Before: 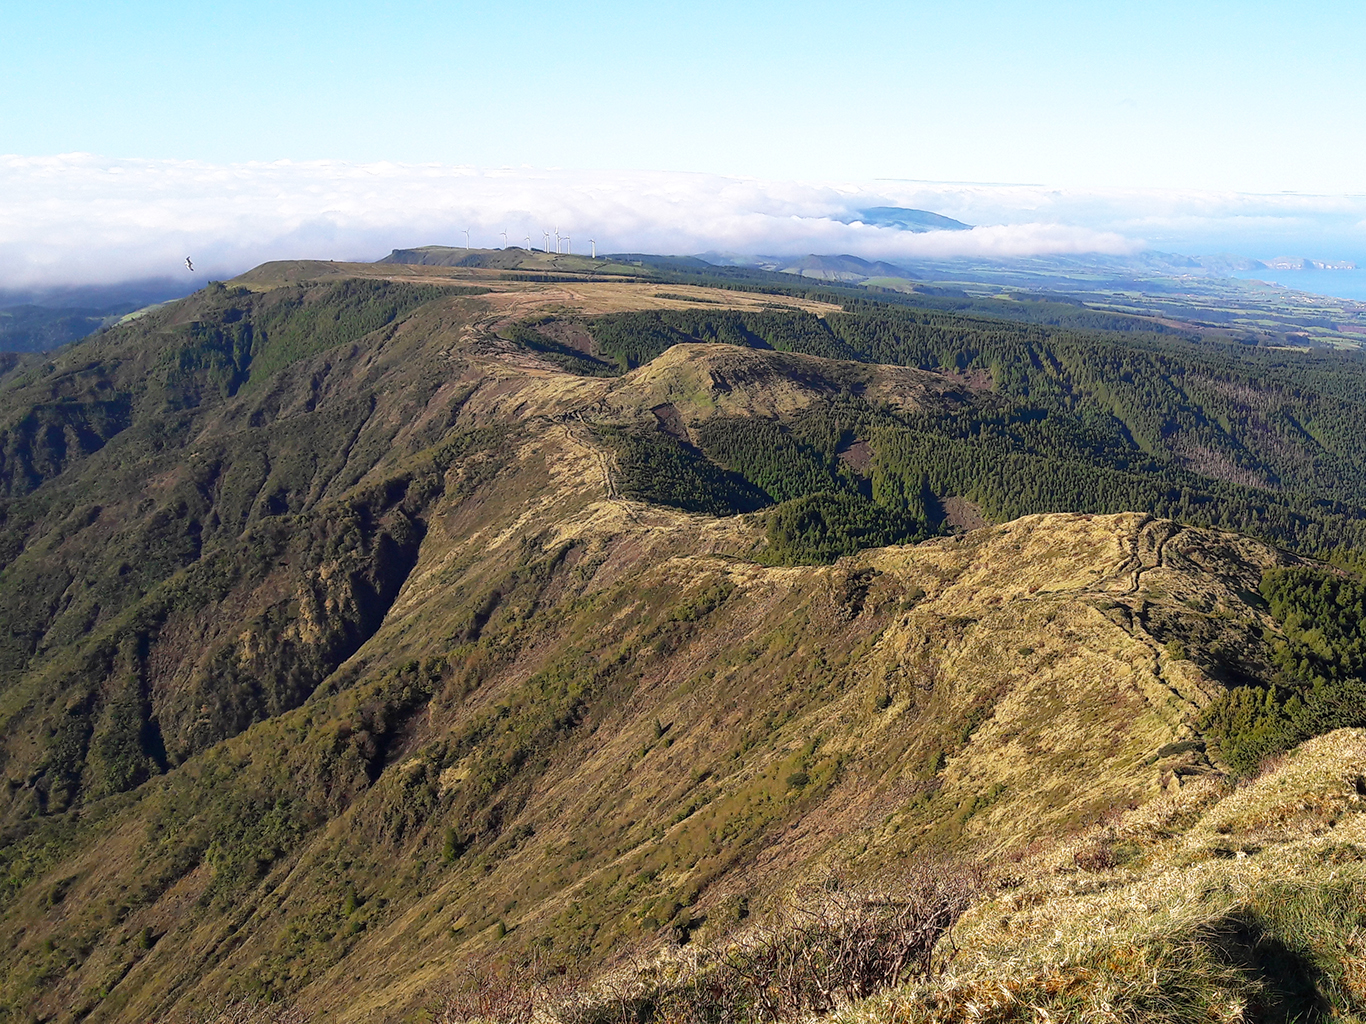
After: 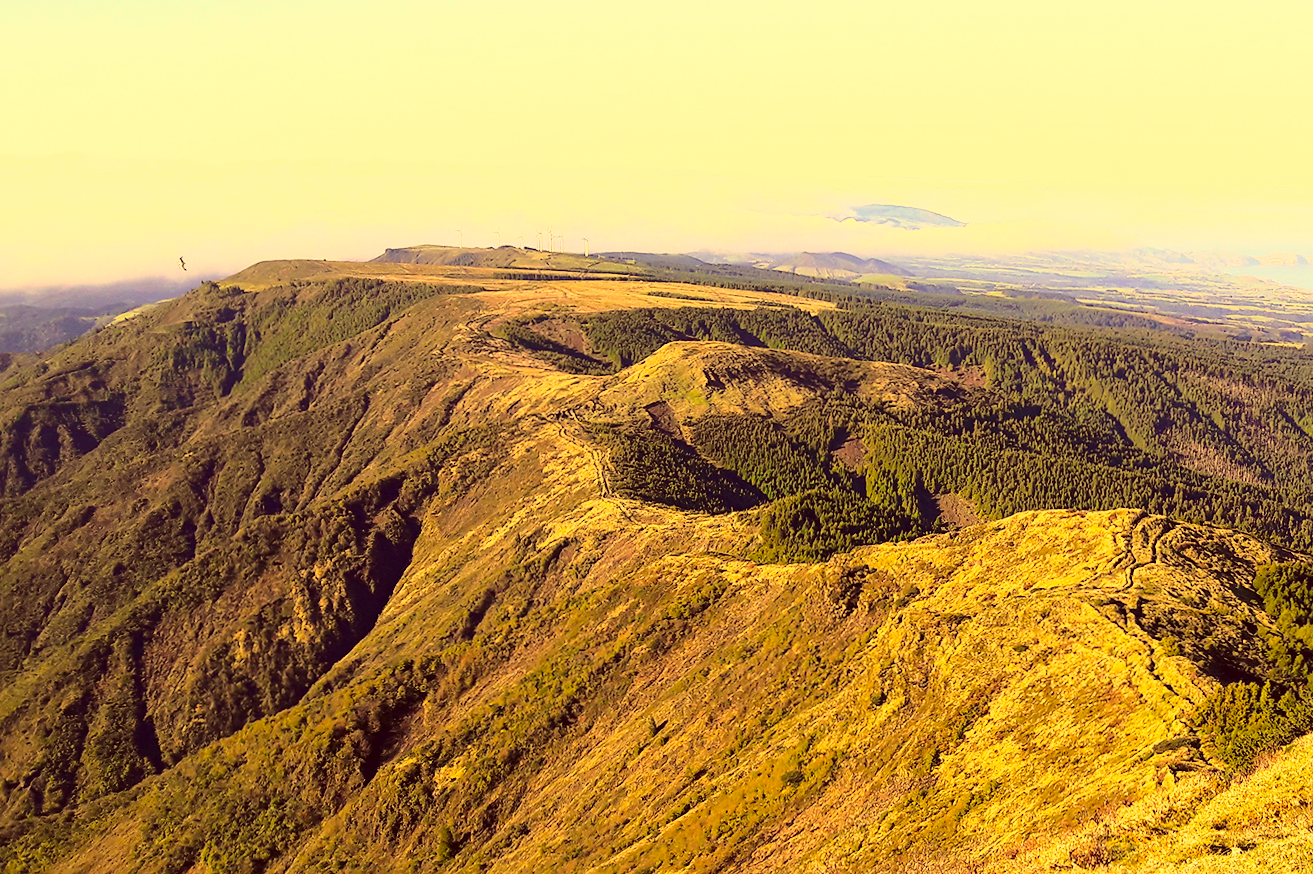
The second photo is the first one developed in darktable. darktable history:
sharpen: amount 0.2
crop and rotate: angle 0.2°, left 0.275%, right 3.127%, bottom 14.18%
base curve: curves: ch0 [(0, 0) (0.028, 0.03) (0.121, 0.232) (0.46, 0.748) (0.859, 0.968) (1, 1)]
color correction: highlights a* 10.12, highlights b* 39.04, shadows a* 14.62, shadows b* 3.37
white balance: red 1.029, blue 0.92
